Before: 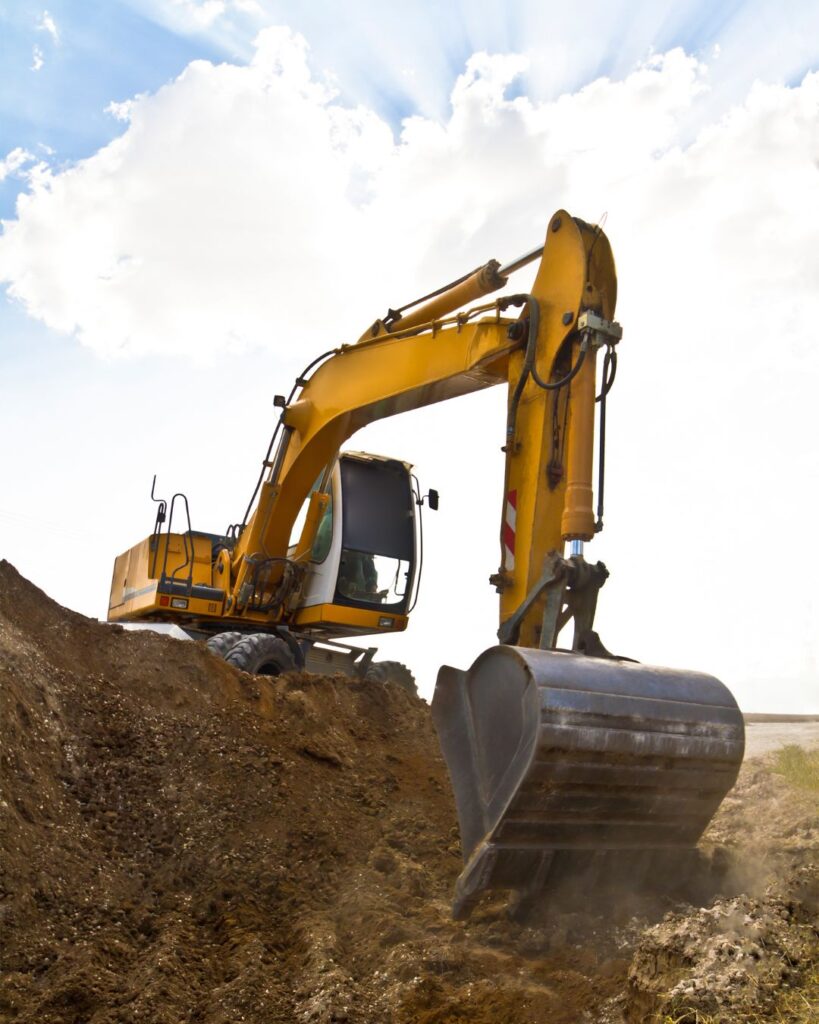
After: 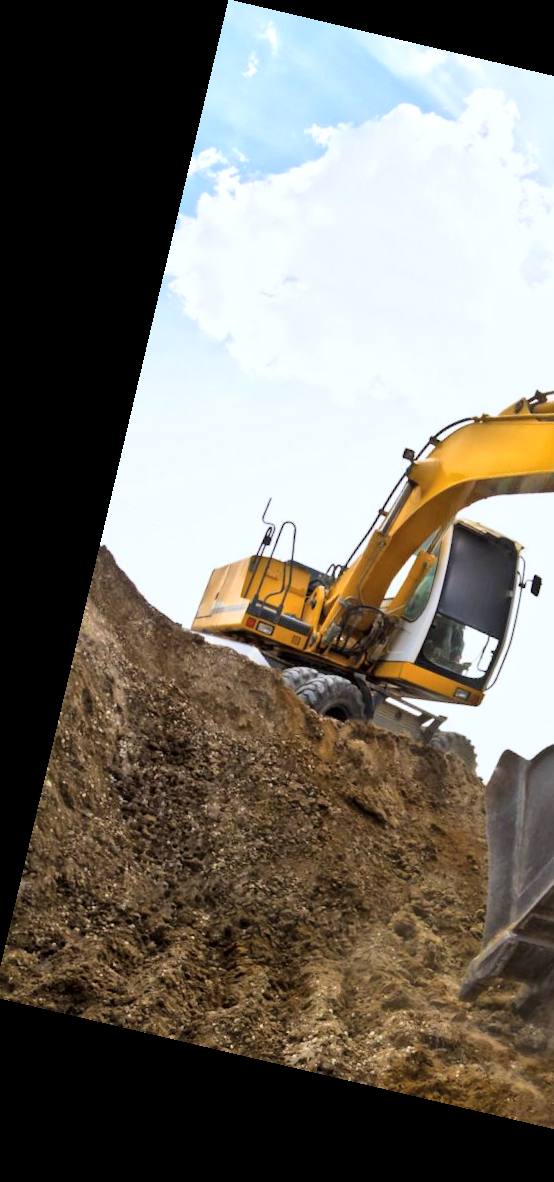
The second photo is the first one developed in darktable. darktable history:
tone curve: curves: ch0 [(0, 0) (0.004, 0.001) (0.133, 0.112) (0.325, 0.362) (0.832, 0.893) (1, 1)], color space Lab, linked channels, preserve colors none
crop: left 0.587%, right 45.588%, bottom 0.086%
global tonemap: drago (1, 100), detail 1
white balance: red 0.967, blue 1.049
rotate and perspective: rotation 13.27°, automatic cropping off
